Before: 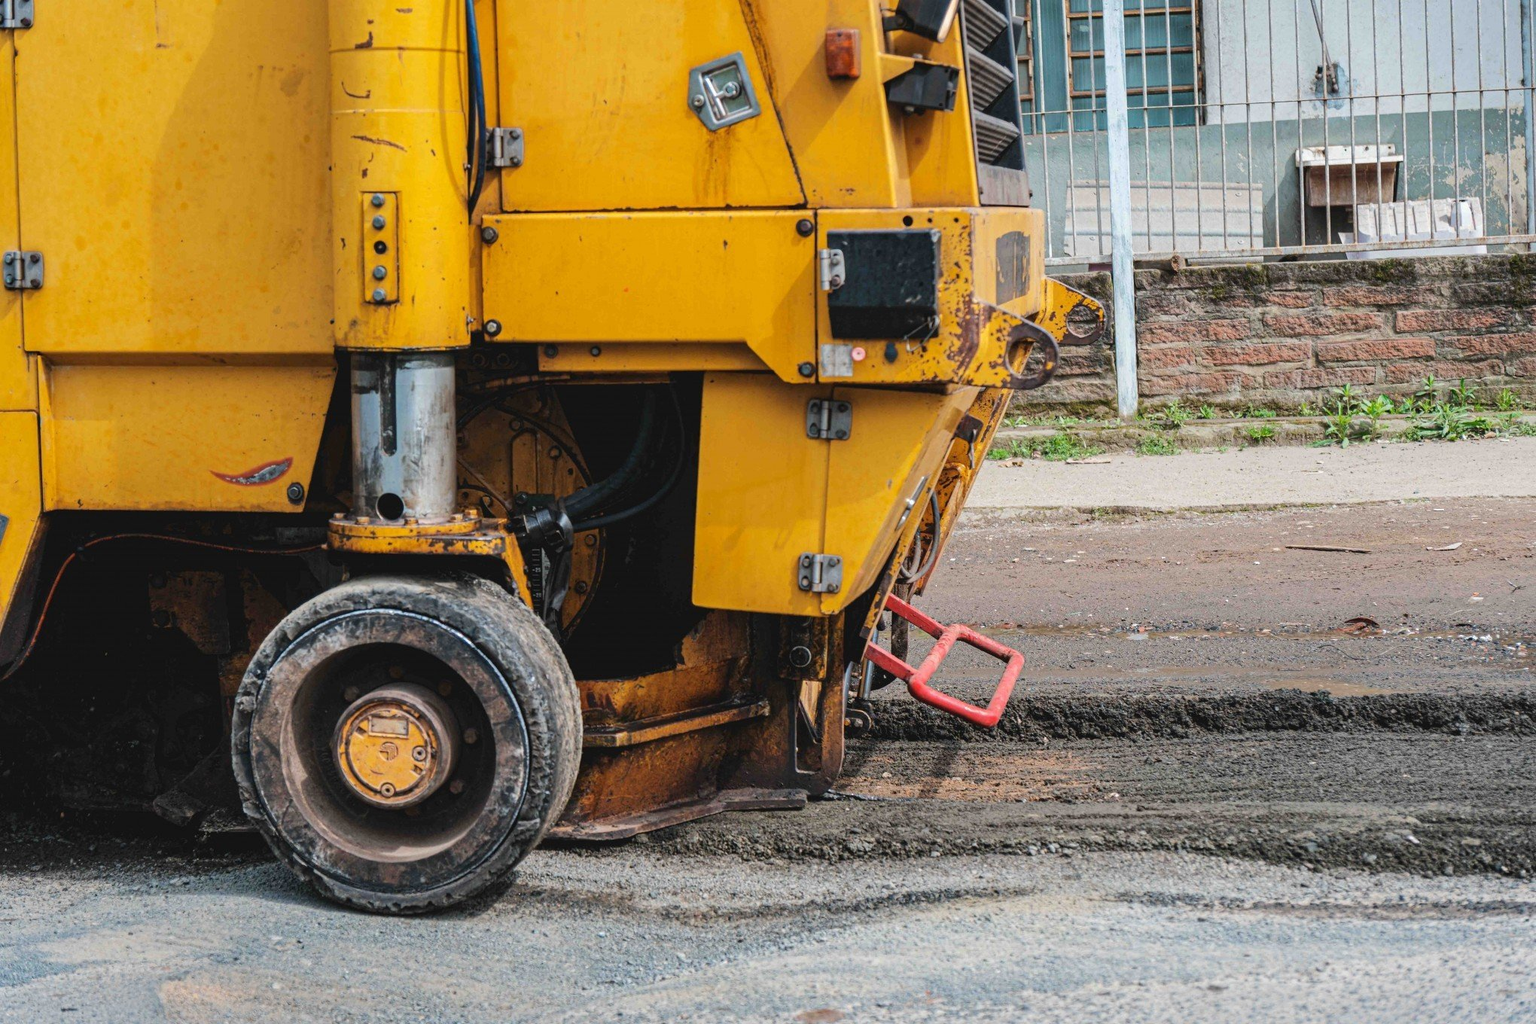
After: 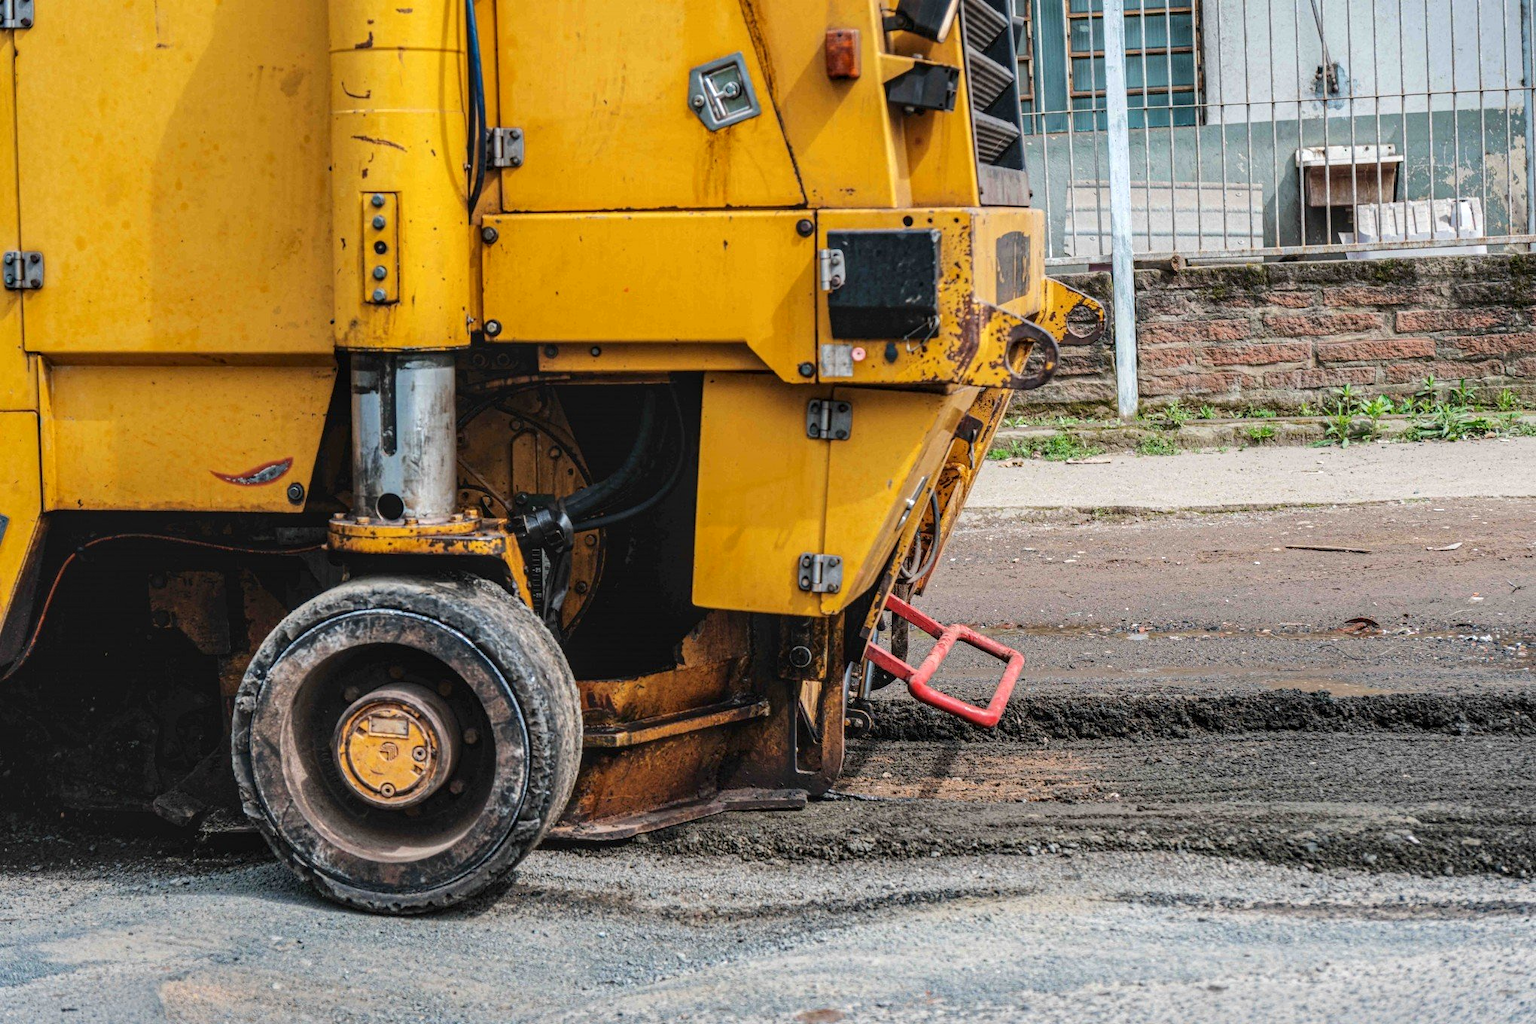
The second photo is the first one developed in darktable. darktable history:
fill light: on, module defaults
local contrast: detail 130%
